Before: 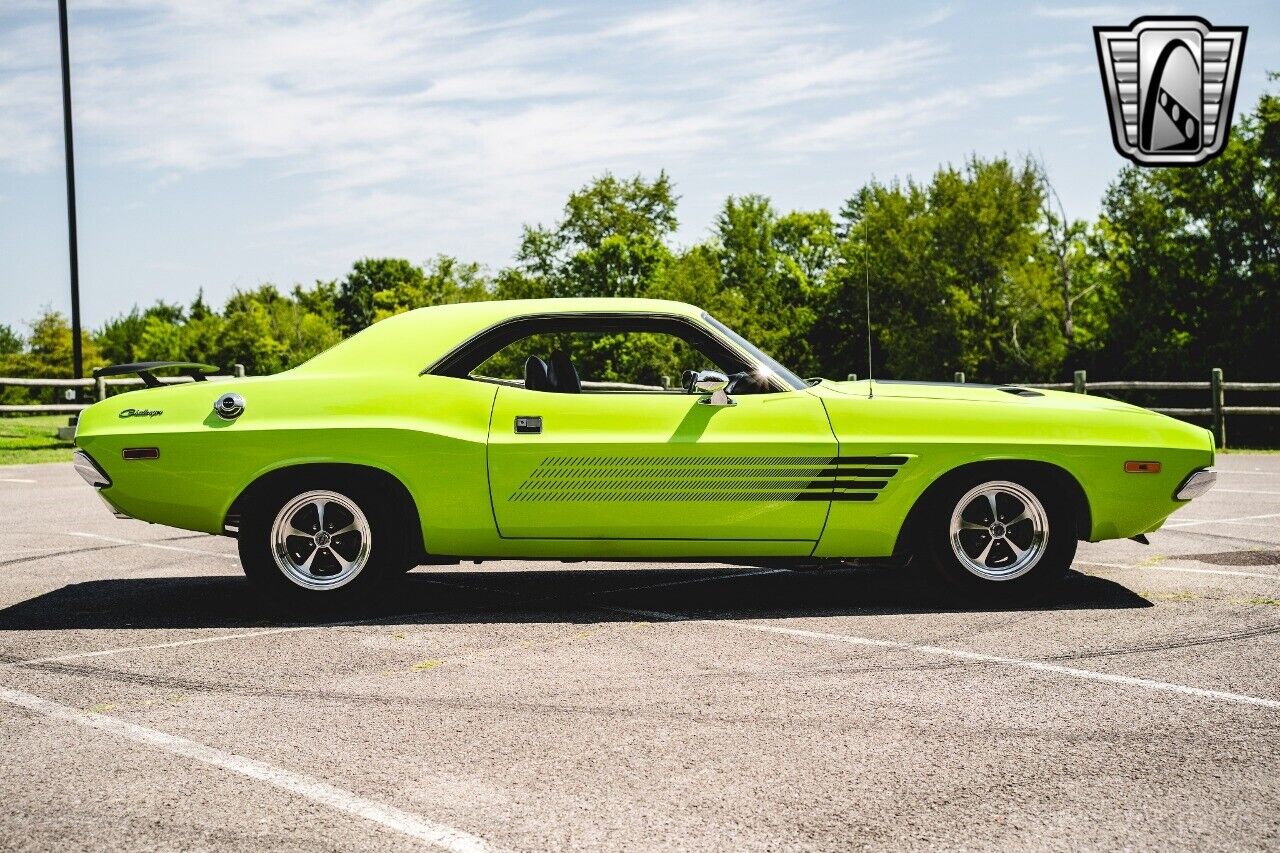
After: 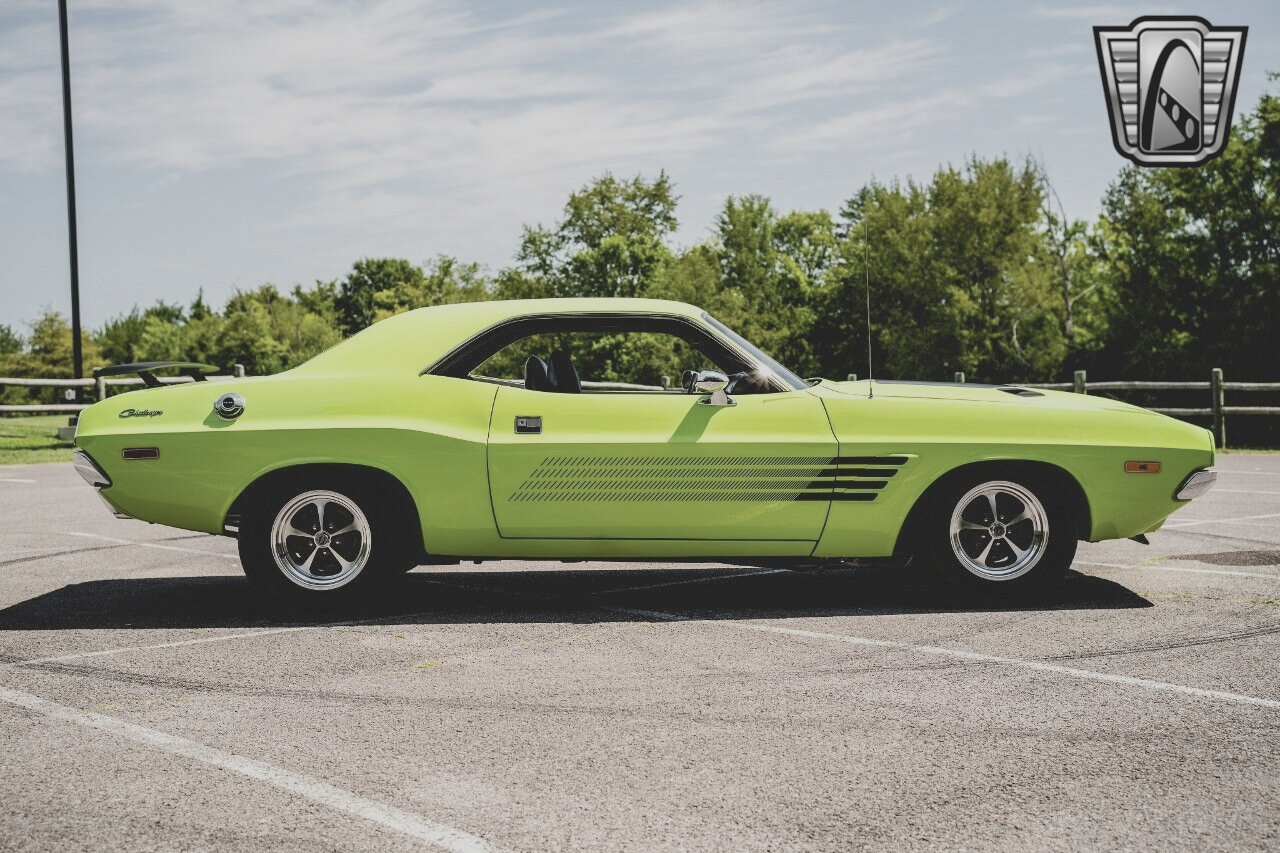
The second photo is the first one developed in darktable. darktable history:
contrast brightness saturation: contrast -0.266, saturation -0.431
exposure: black level correction 0.007, compensate highlight preservation false
